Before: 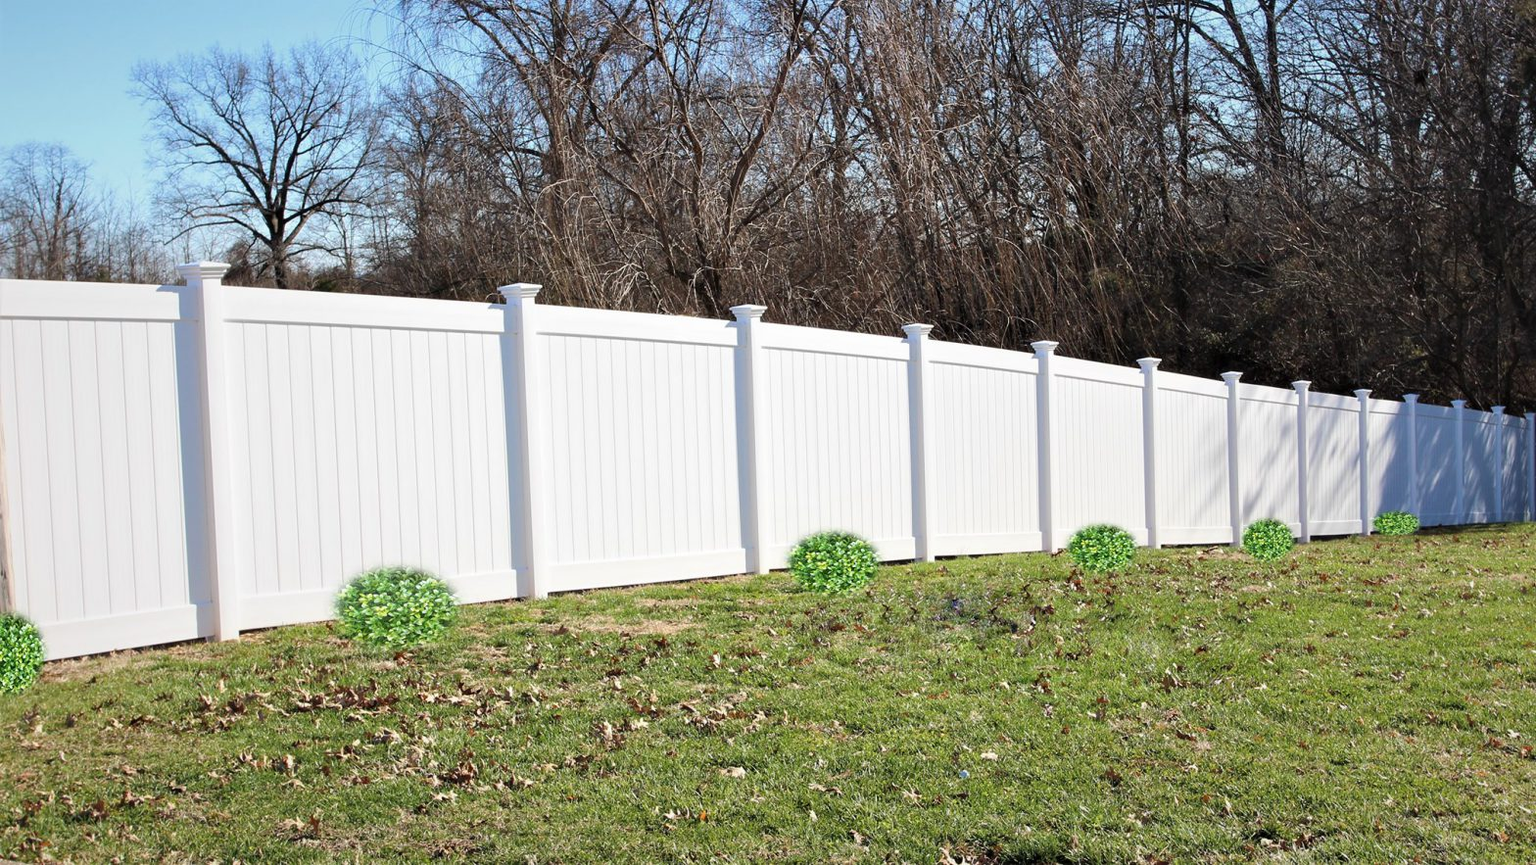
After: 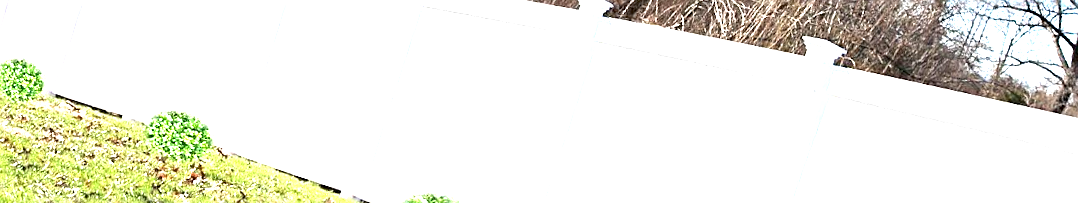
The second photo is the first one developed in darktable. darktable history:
exposure: black level correction 0.001, exposure 1.84 EV, compensate highlight preservation false
sharpen: on, module defaults
crop and rotate: angle 16.12°, top 30.835%, bottom 35.653%
